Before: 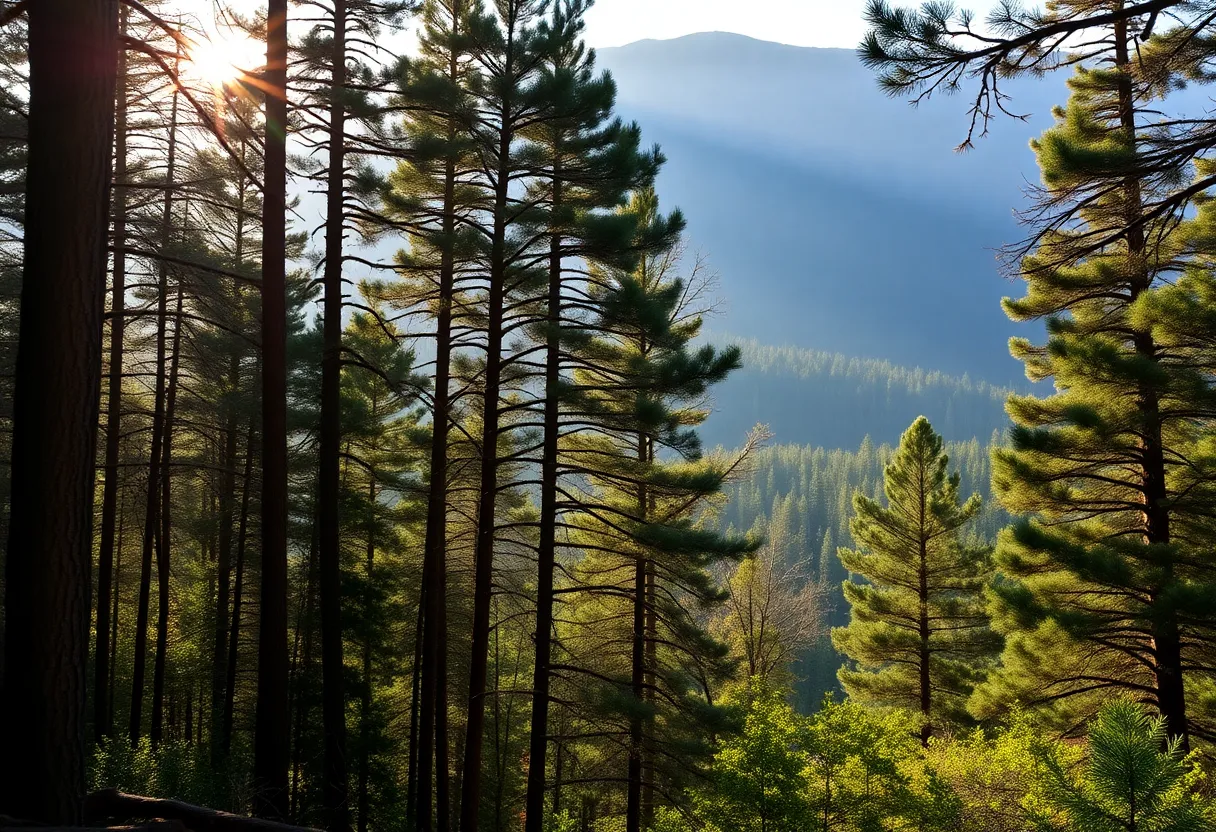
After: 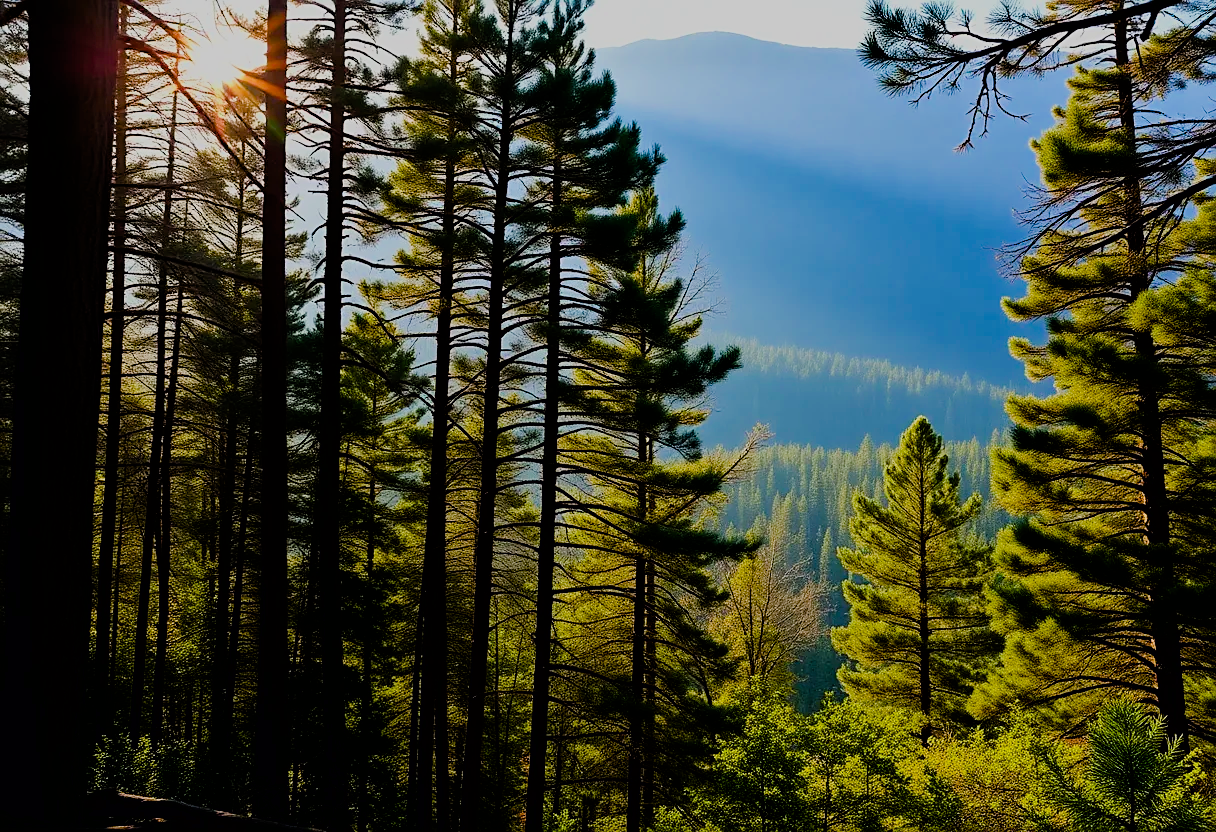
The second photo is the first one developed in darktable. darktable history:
color balance rgb: perceptual saturation grading › global saturation 20%, perceptual saturation grading › highlights -25%, perceptual saturation grading › shadows 50.52%, global vibrance 40.24%
sharpen: on, module defaults
filmic rgb: black relative exposure -6.15 EV, white relative exposure 6.96 EV, hardness 2.23, color science v6 (2022)
white balance: emerald 1
